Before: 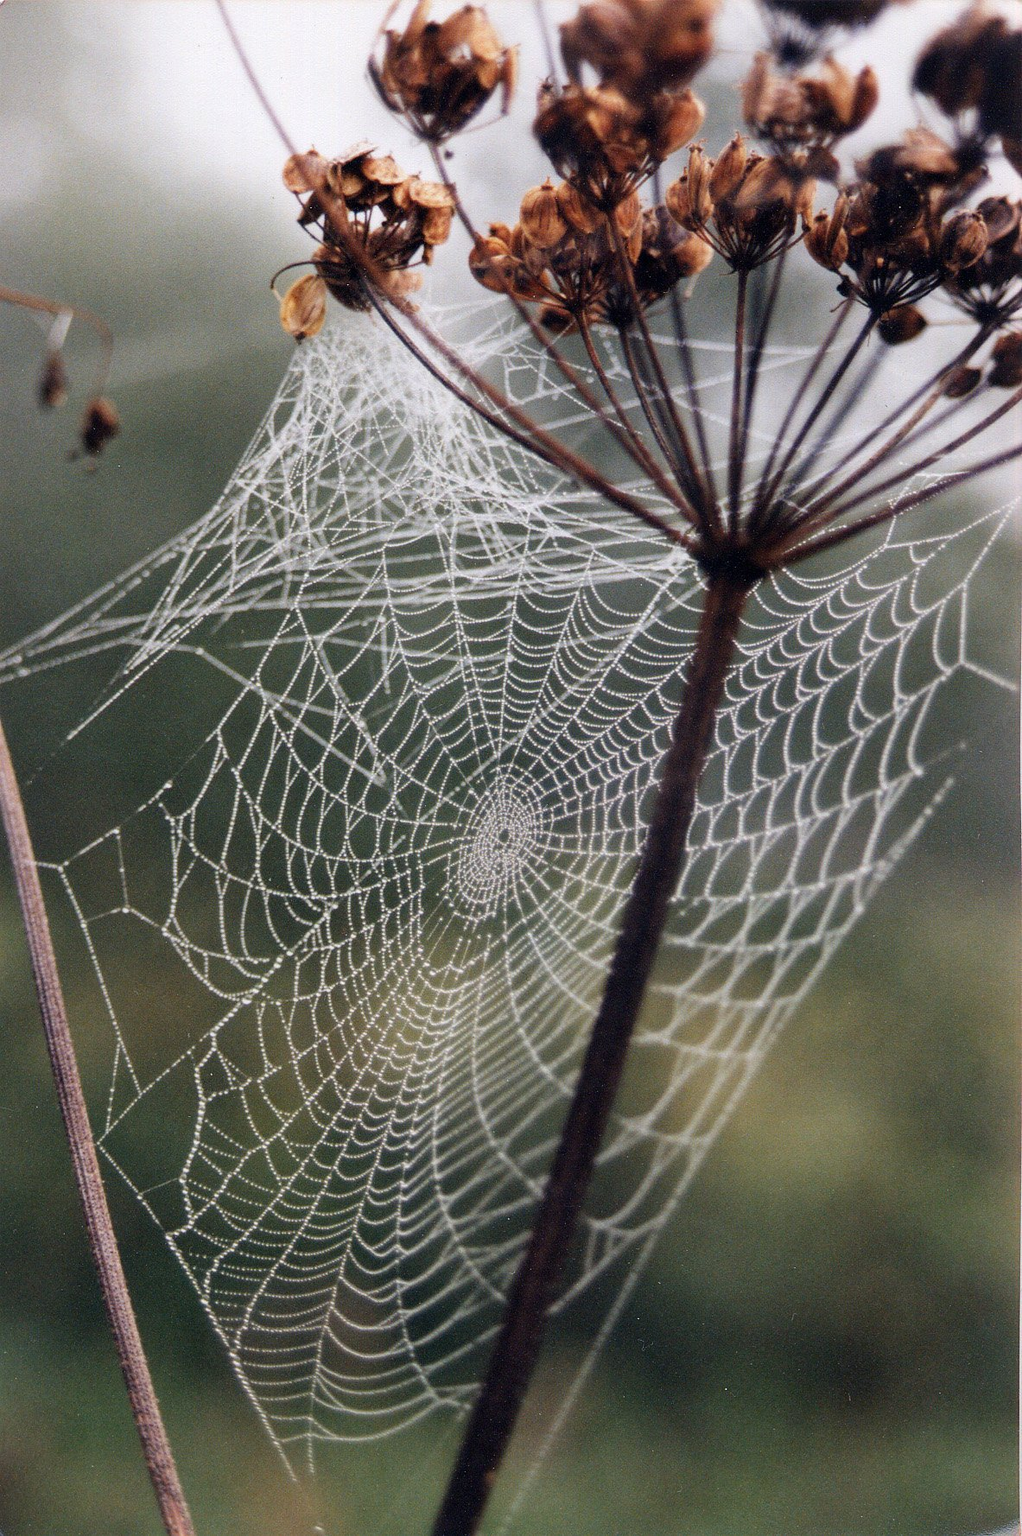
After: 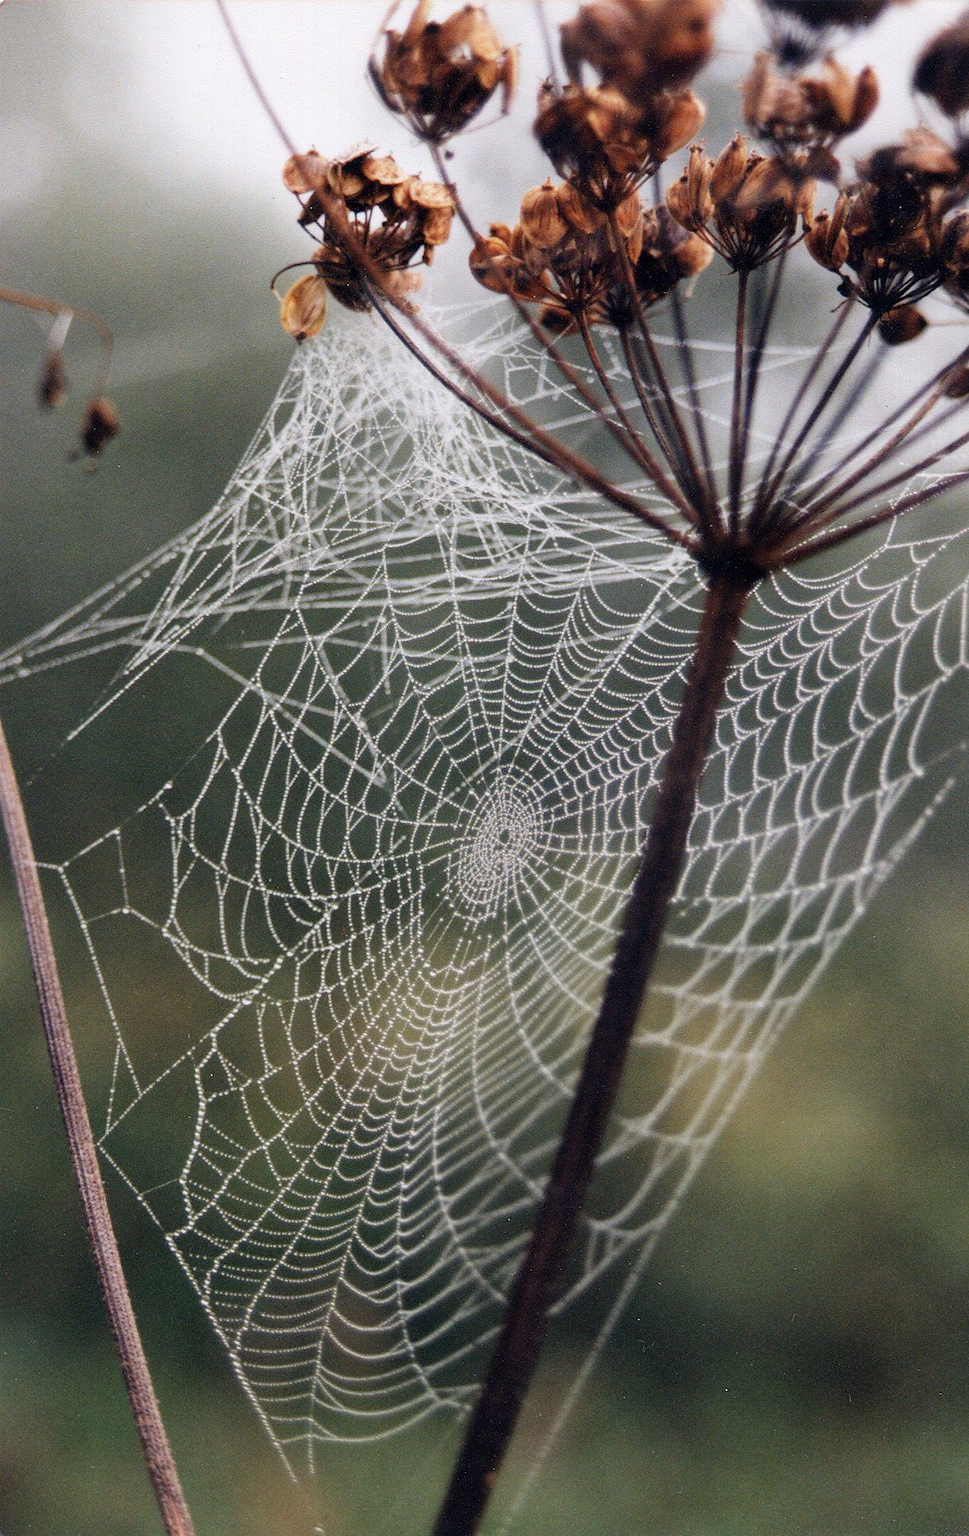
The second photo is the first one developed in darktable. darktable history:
crop and rotate: left 0%, right 5.085%
